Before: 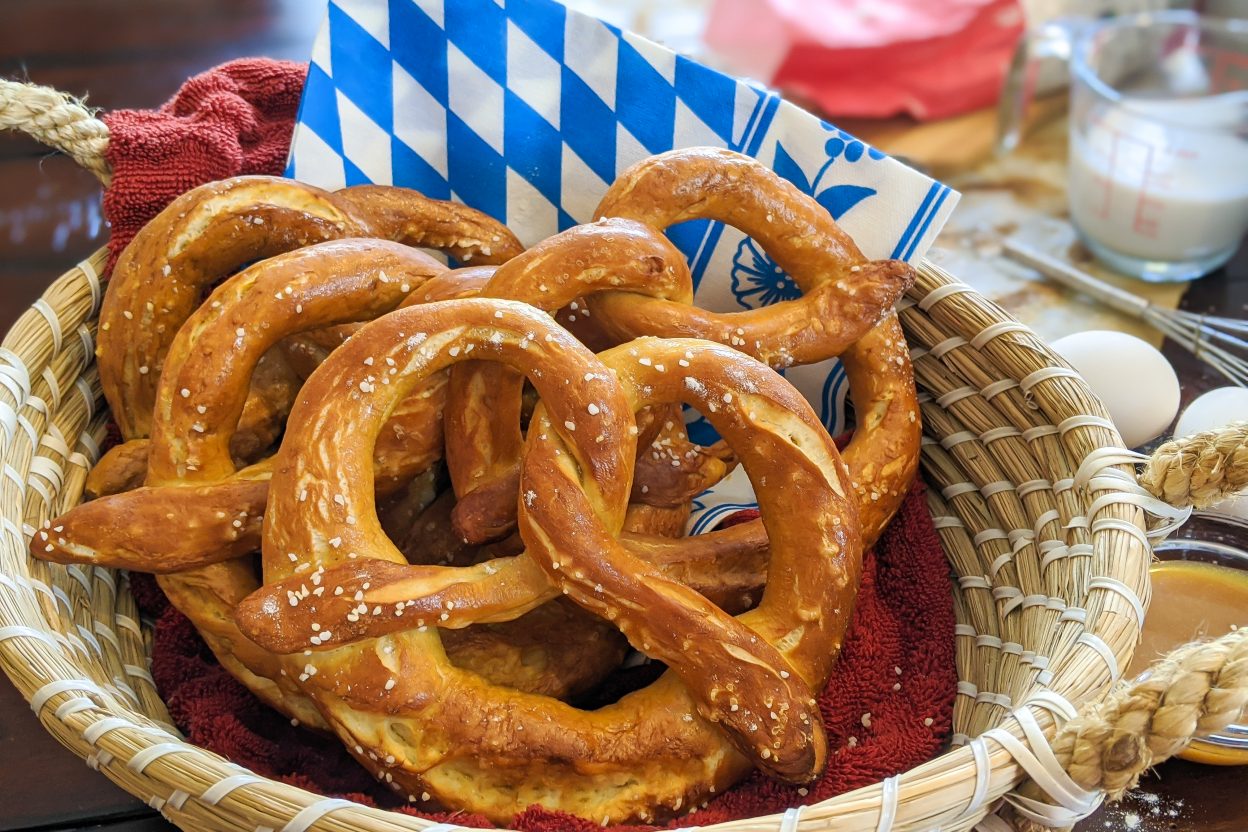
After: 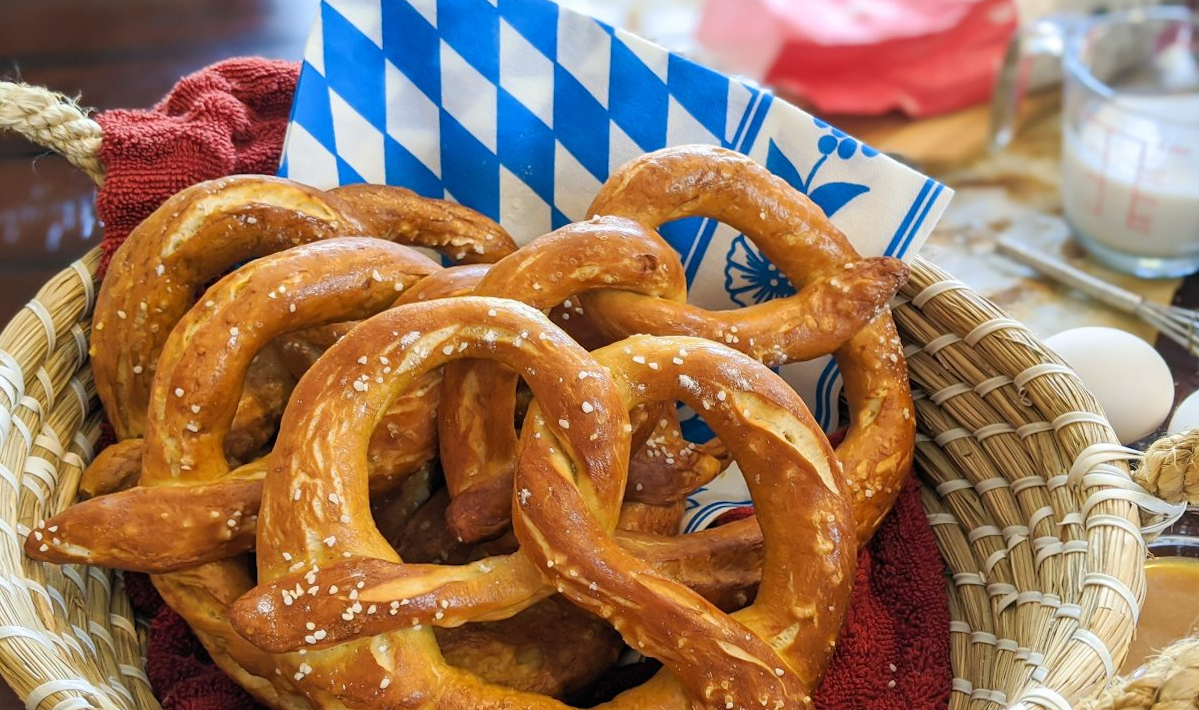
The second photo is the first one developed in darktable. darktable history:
white balance: emerald 1
crop and rotate: angle 0.2°, left 0.275%, right 3.127%, bottom 14.18%
